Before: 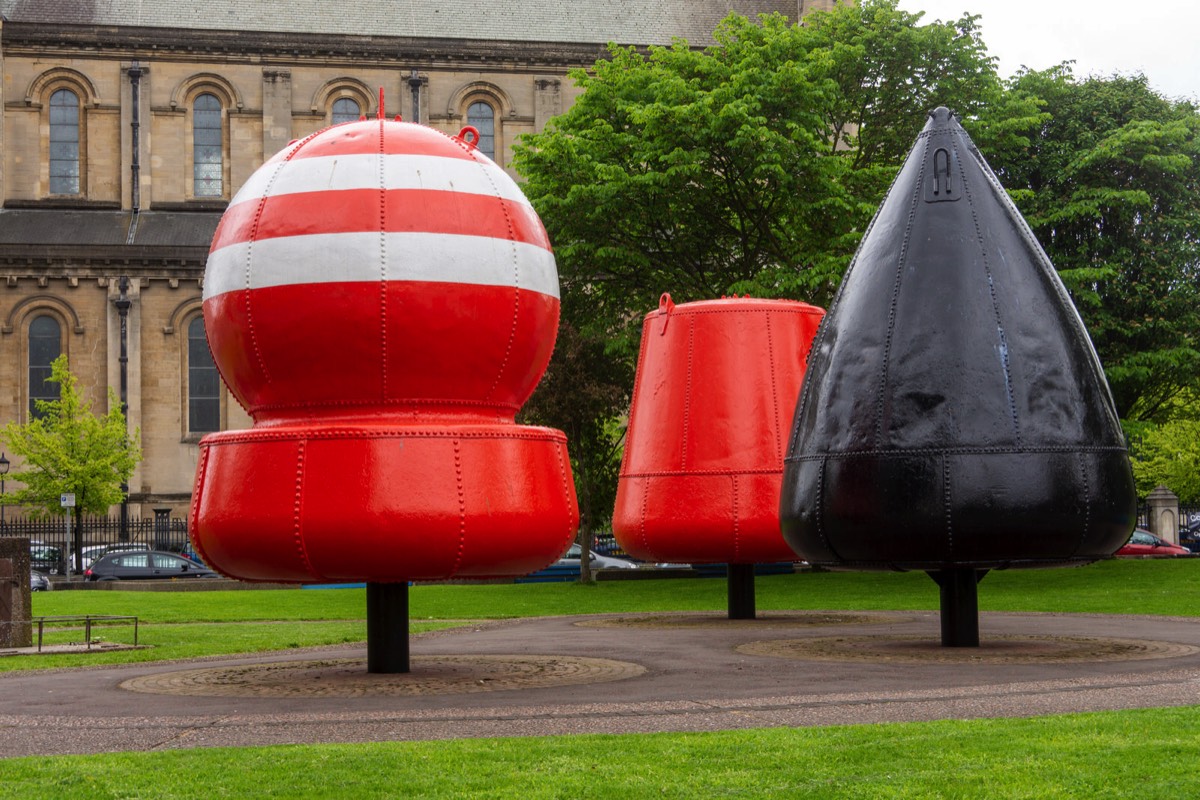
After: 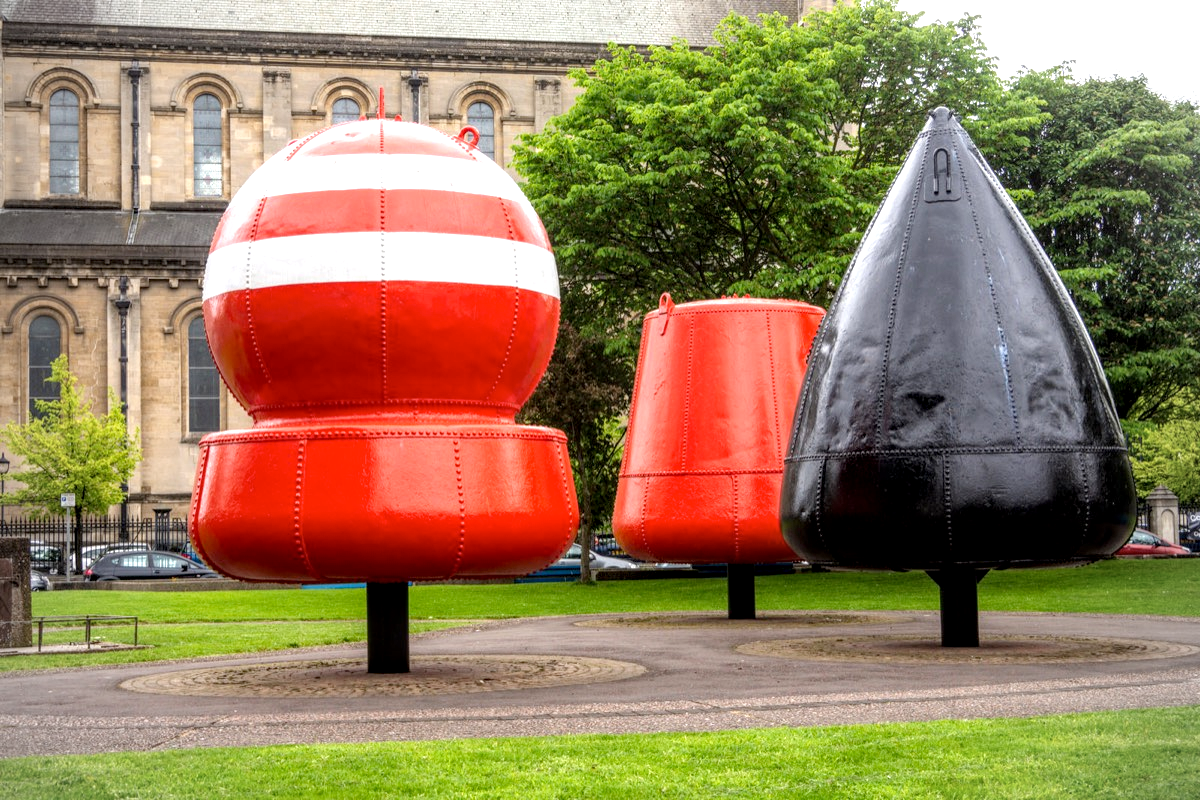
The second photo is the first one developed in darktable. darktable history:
vignetting: fall-off radius 61.24%, unbound false
local contrast: detail 130%
tone equalizer: -8 EV -0.788 EV, -7 EV -0.713 EV, -6 EV -0.614 EV, -5 EV -0.418 EV, -3 EV 0.391 EV, -2 EV 0.6 EV, -1 EV 0.691 EV, +0 EV 0.772 EV
